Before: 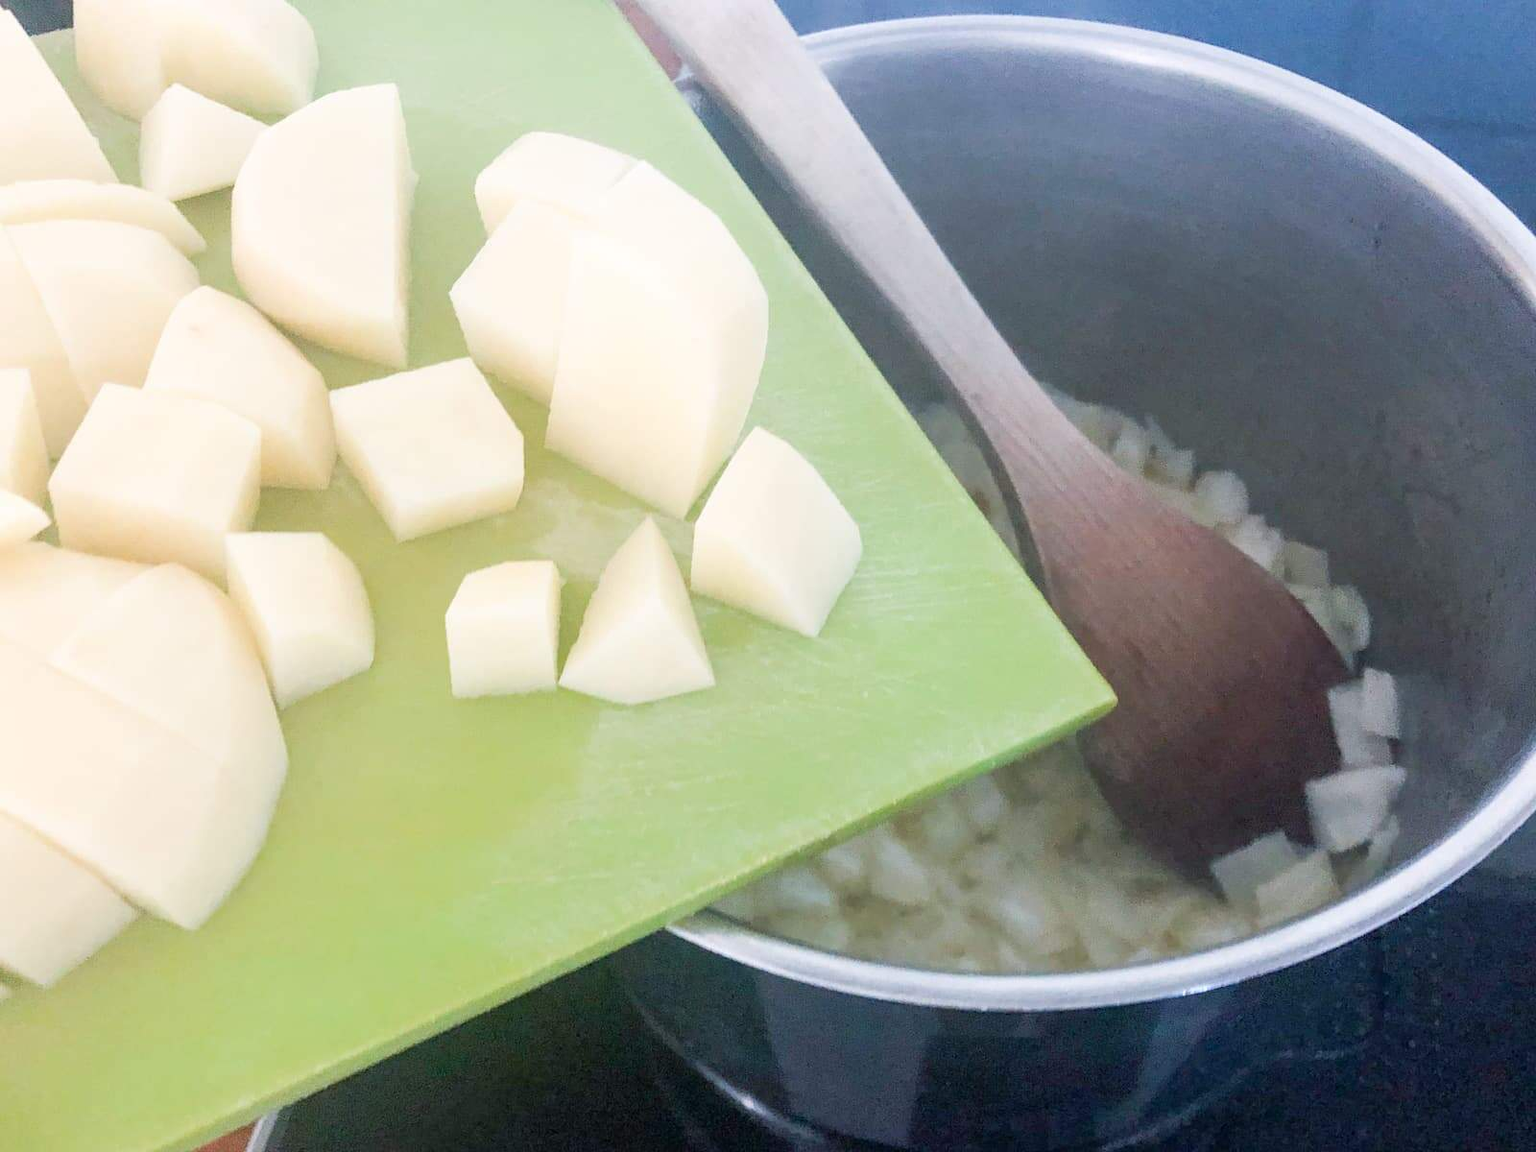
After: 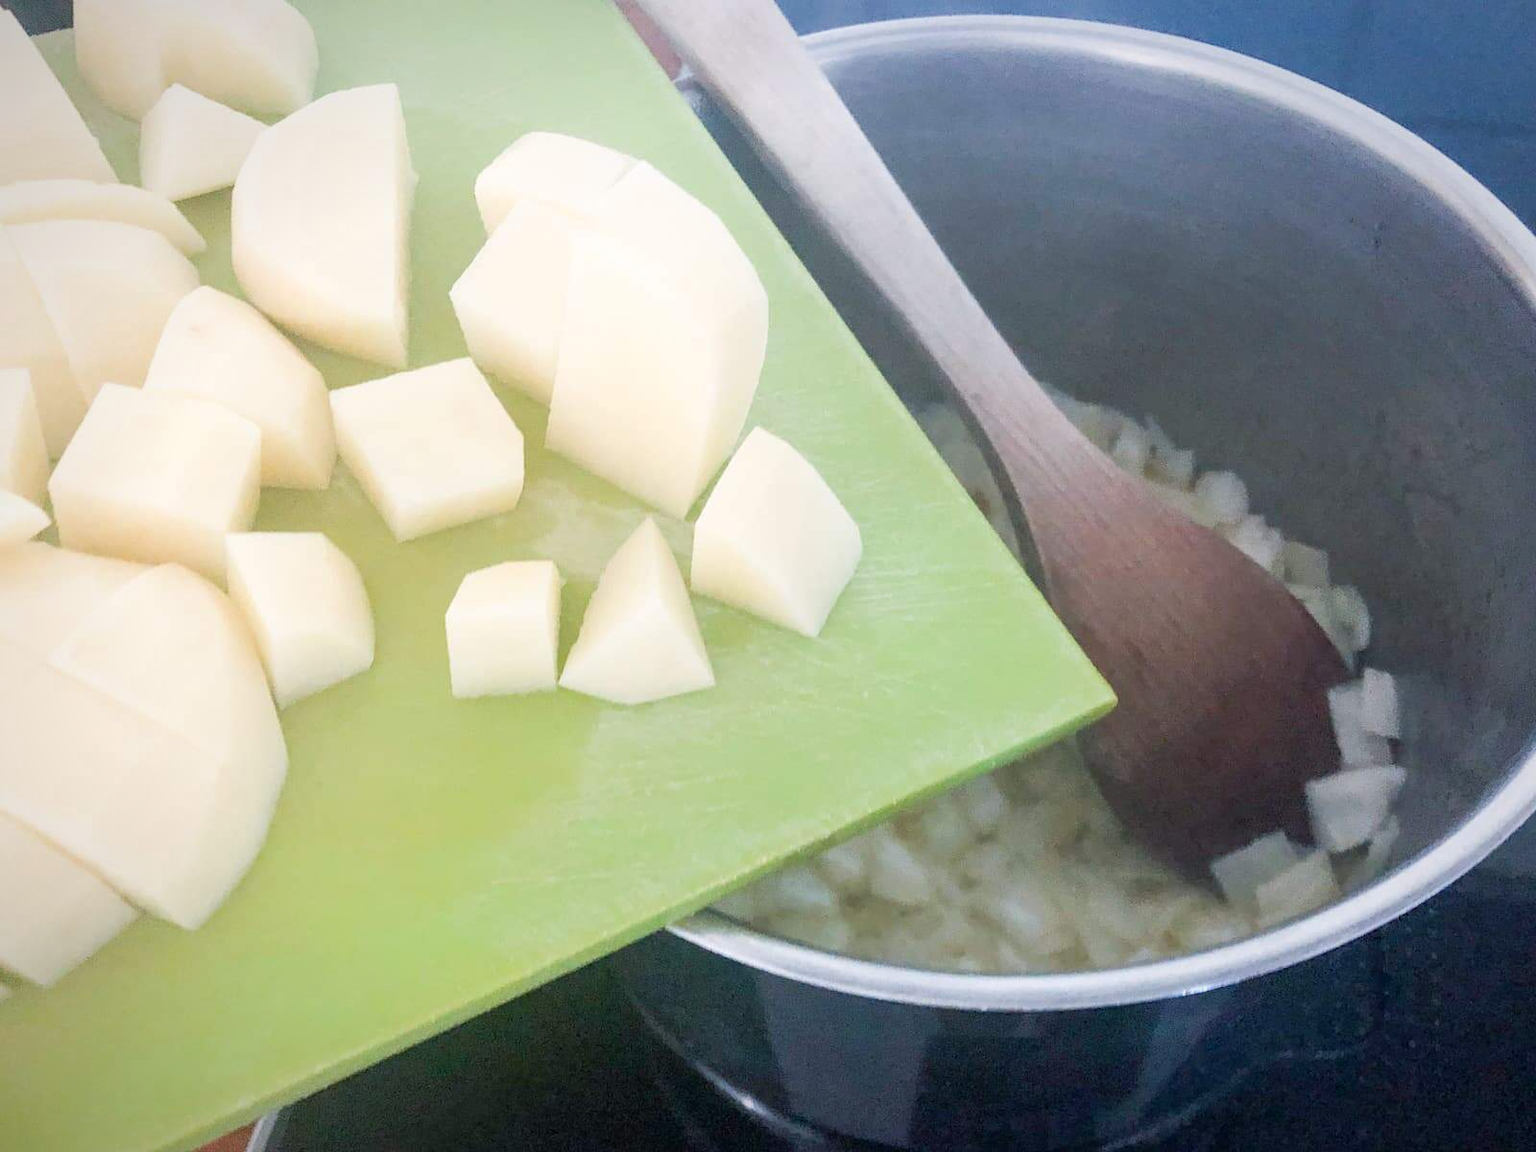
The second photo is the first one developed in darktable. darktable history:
vignetting: fall-off radius 69.84%, saturation -0.001, automatic ratio true
